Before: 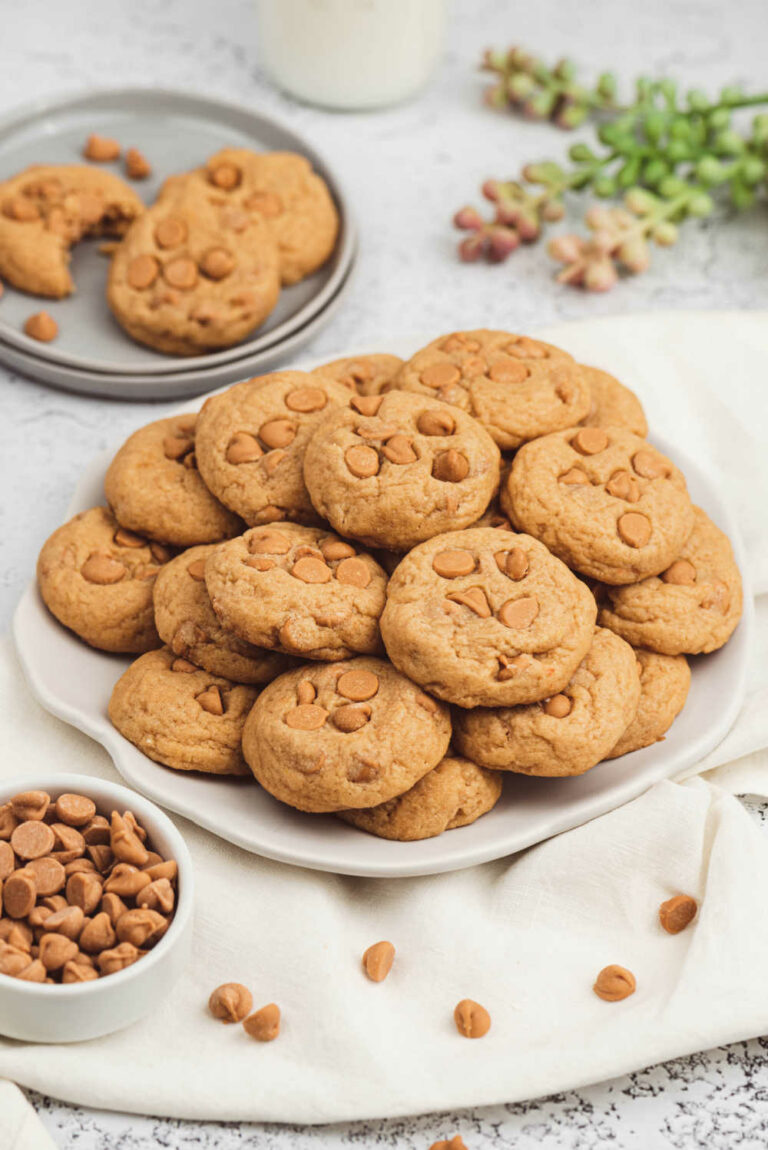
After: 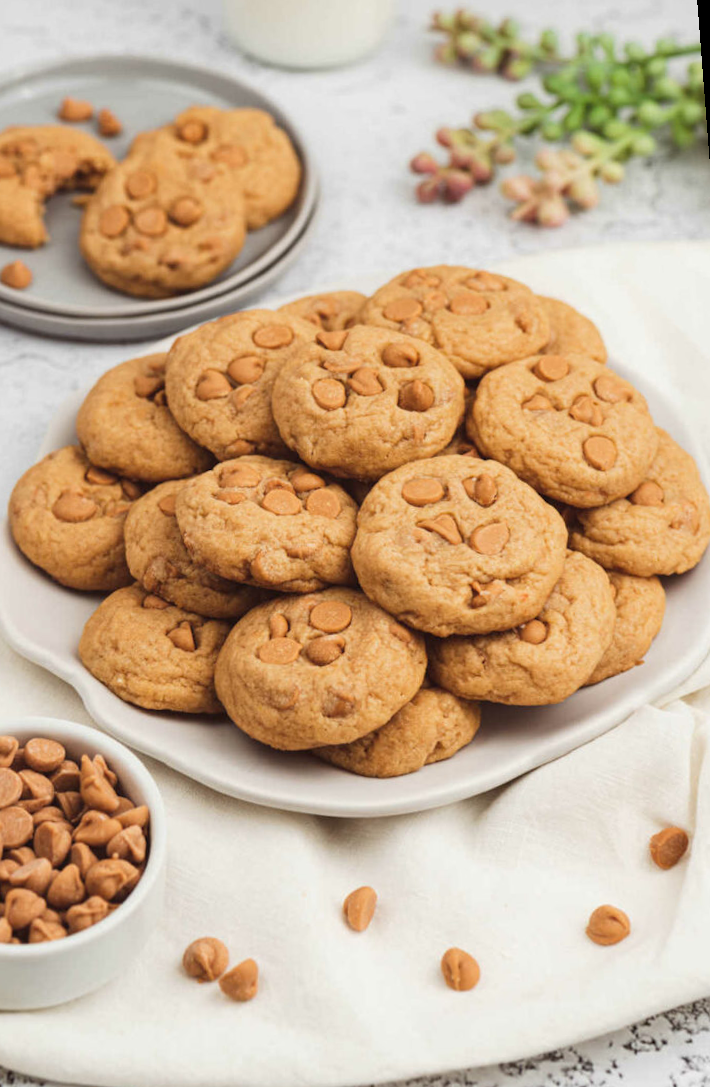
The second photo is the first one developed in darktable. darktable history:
rotate and perspective: rotation -1.68°, lens shift (vertical) -0.146, crop left 0.049, crop right 0.912, crop top 0.032, crop bottom 0.96
